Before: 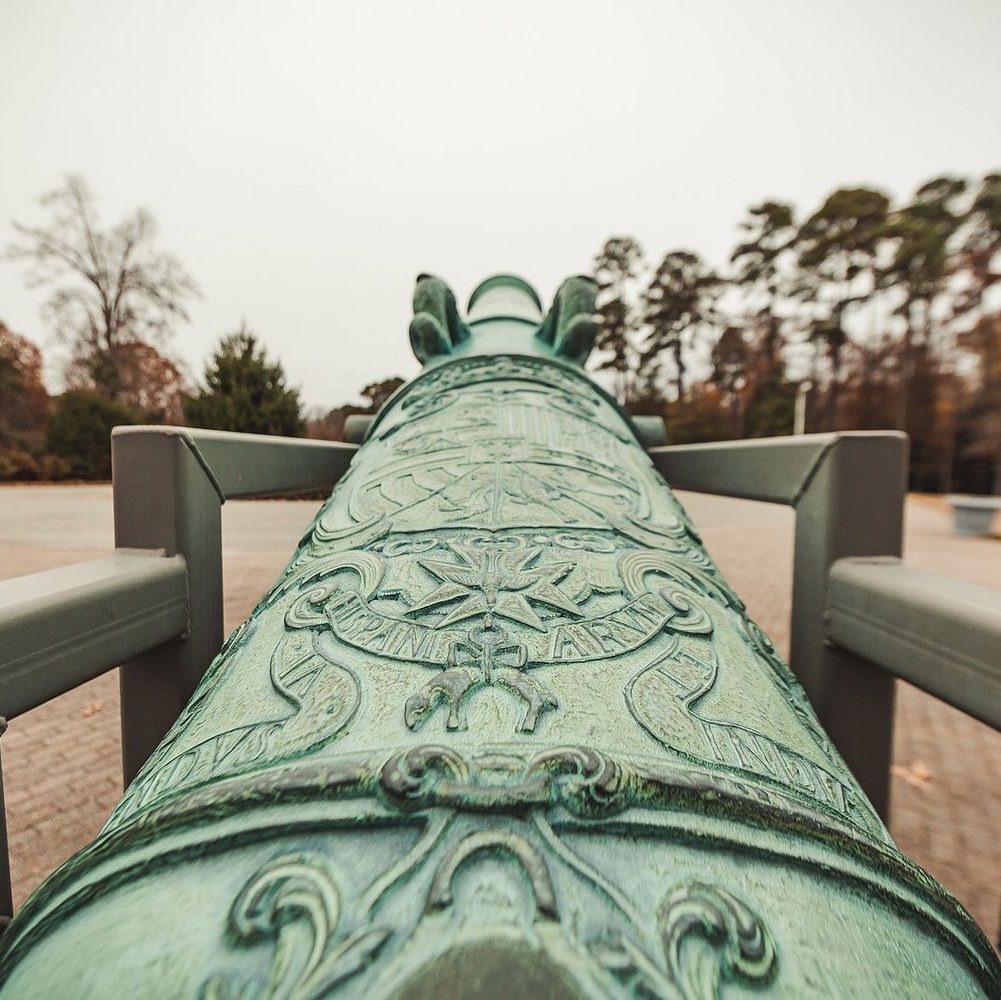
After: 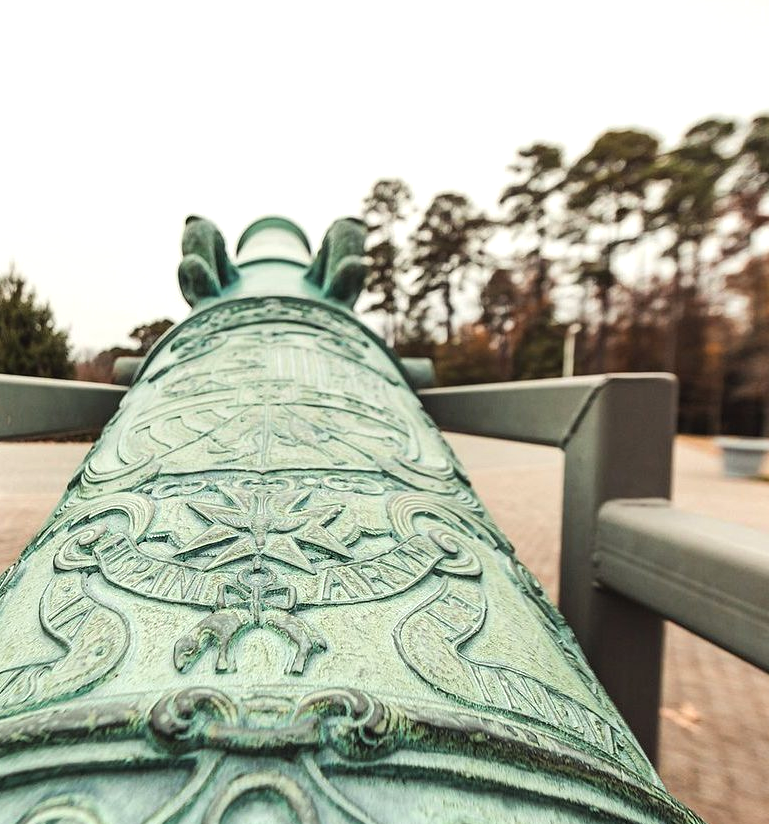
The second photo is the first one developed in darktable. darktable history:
tone equalizer: -8 EV -0.449 EV, -7 EV -0.386 EV, -6 EV -0.339 EV, -5 EV -0.222 EV, -3 EV 0.225 EV, -2 EV 0.36 EV, -1 EV 0.413 EV, +0 EV 0.392 EV, mask exposure compensation -0.494 EV
crop: left 23.158%, top 5.898%, bottom 11.632%
